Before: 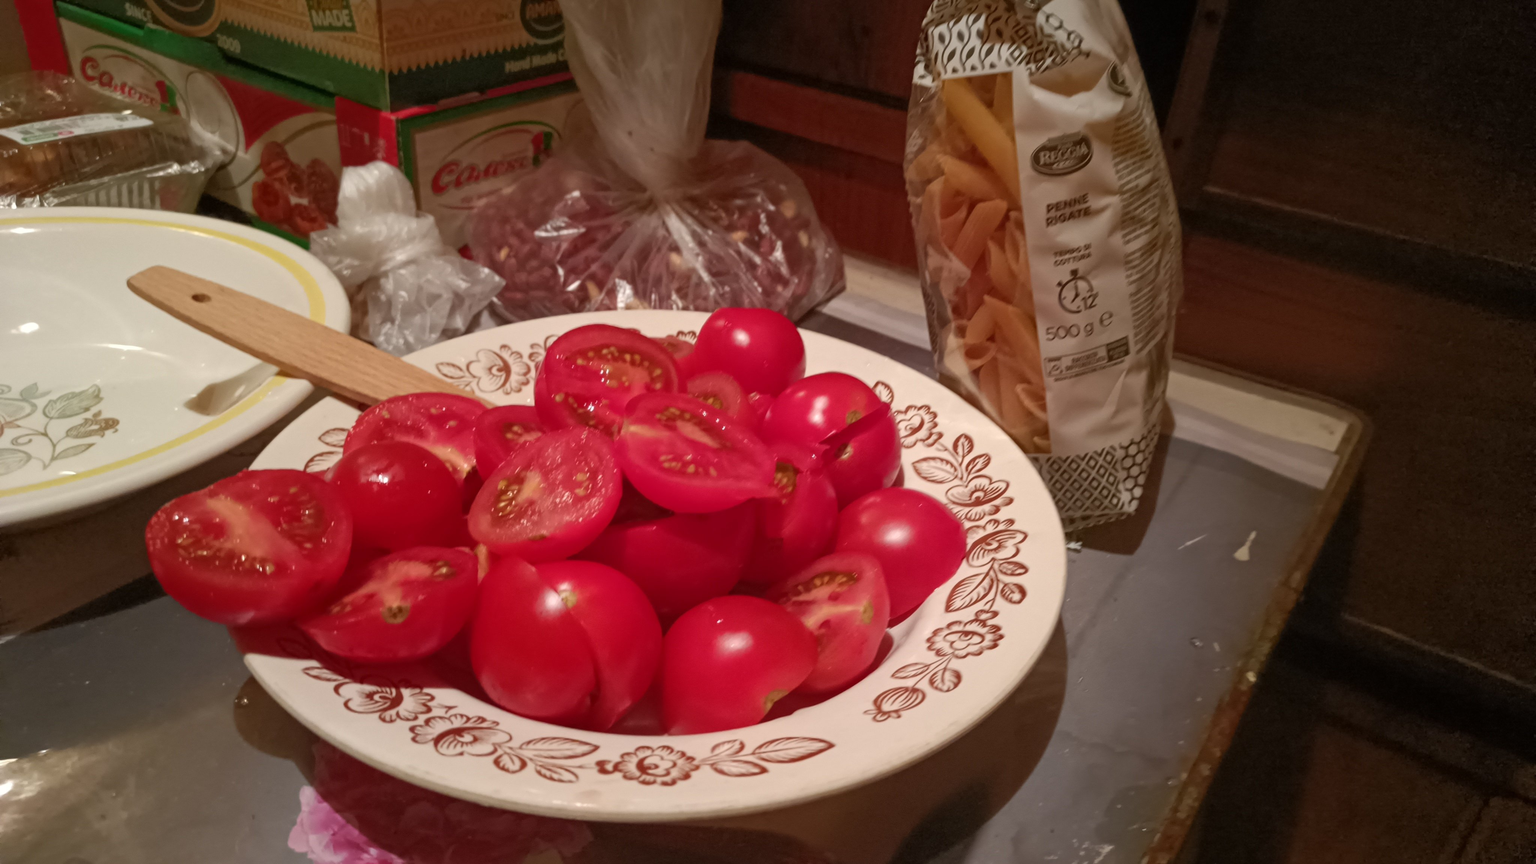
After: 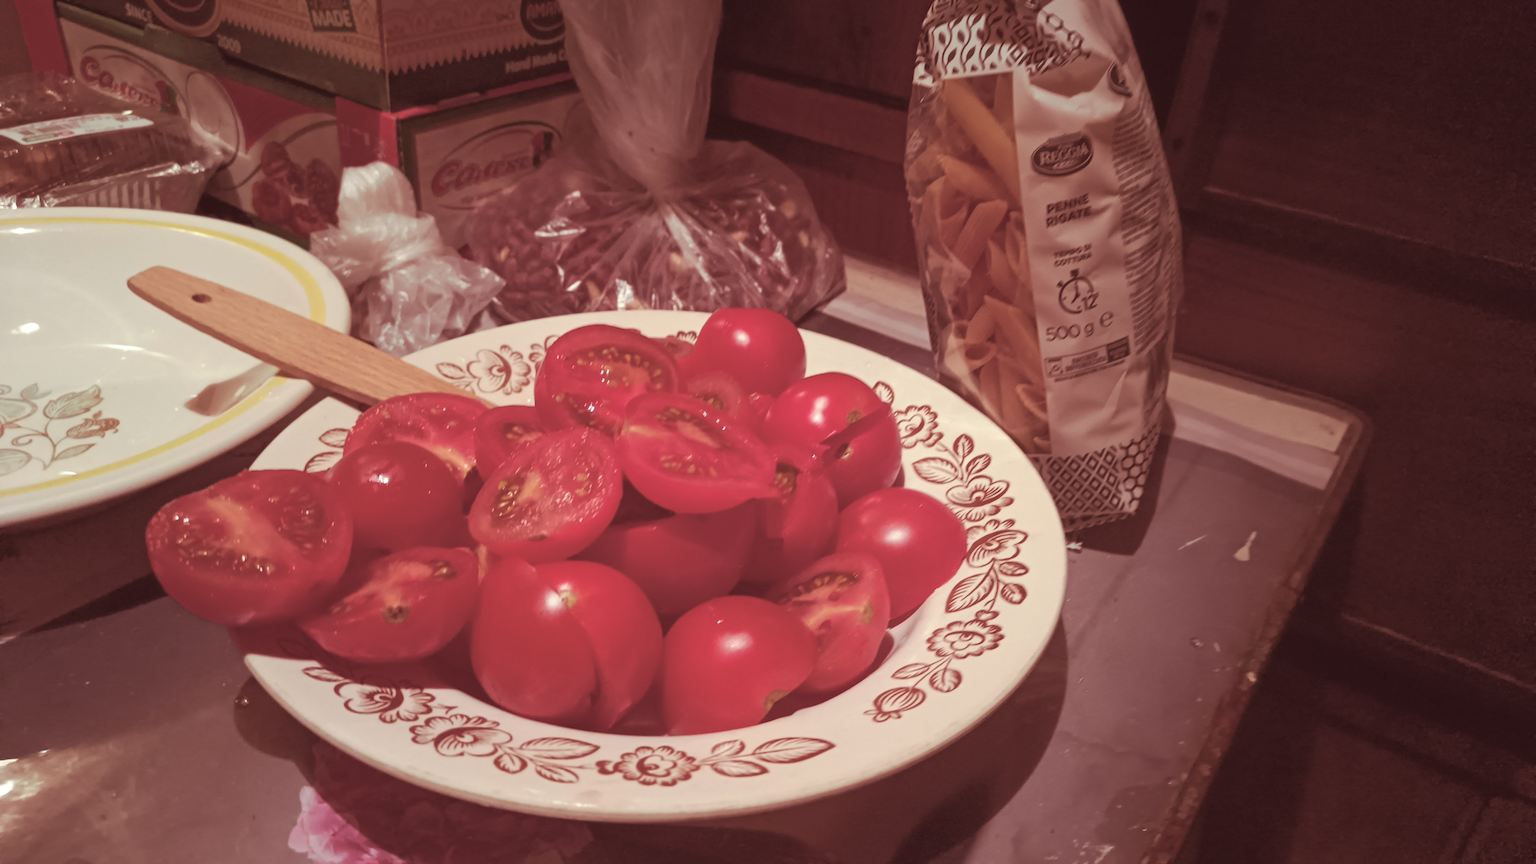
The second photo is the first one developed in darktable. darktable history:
color balance: lift [1.007, 1, 1, 1], gamma [1.097, 1, 1, 1]
split-toning: compress 20%
